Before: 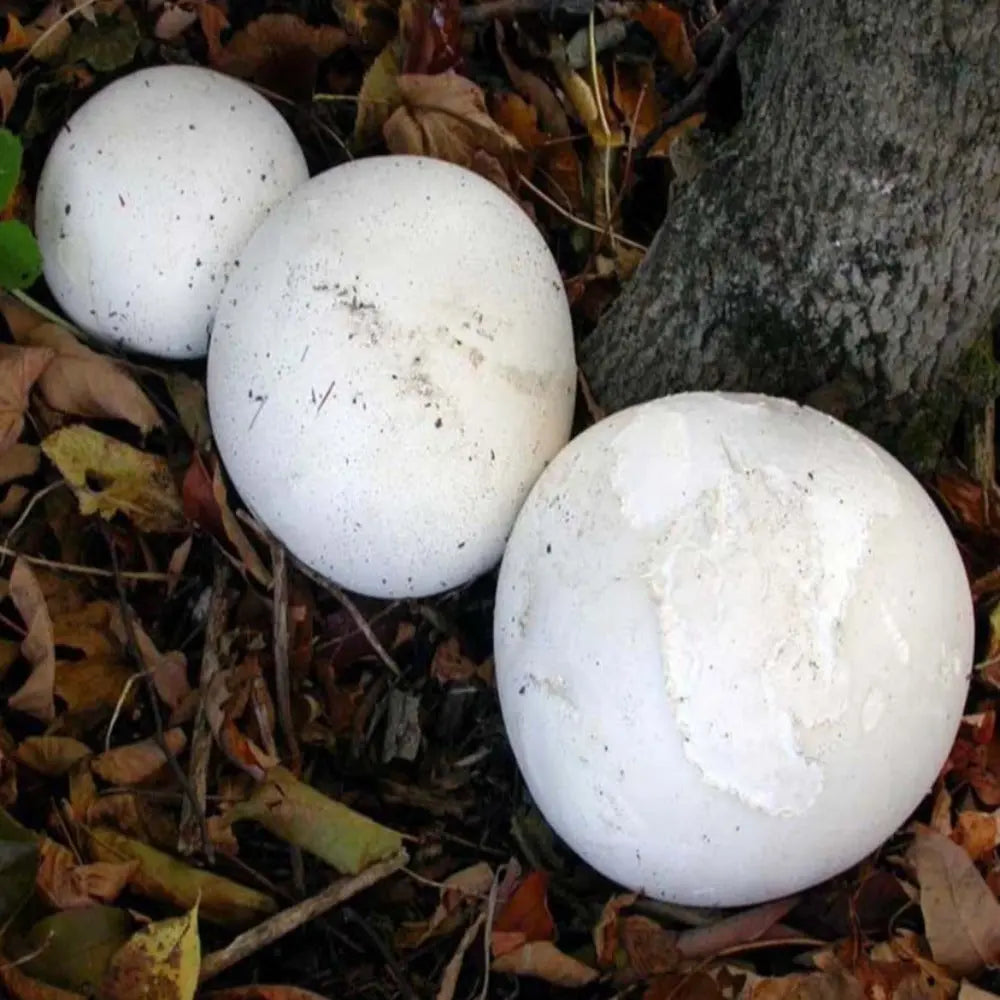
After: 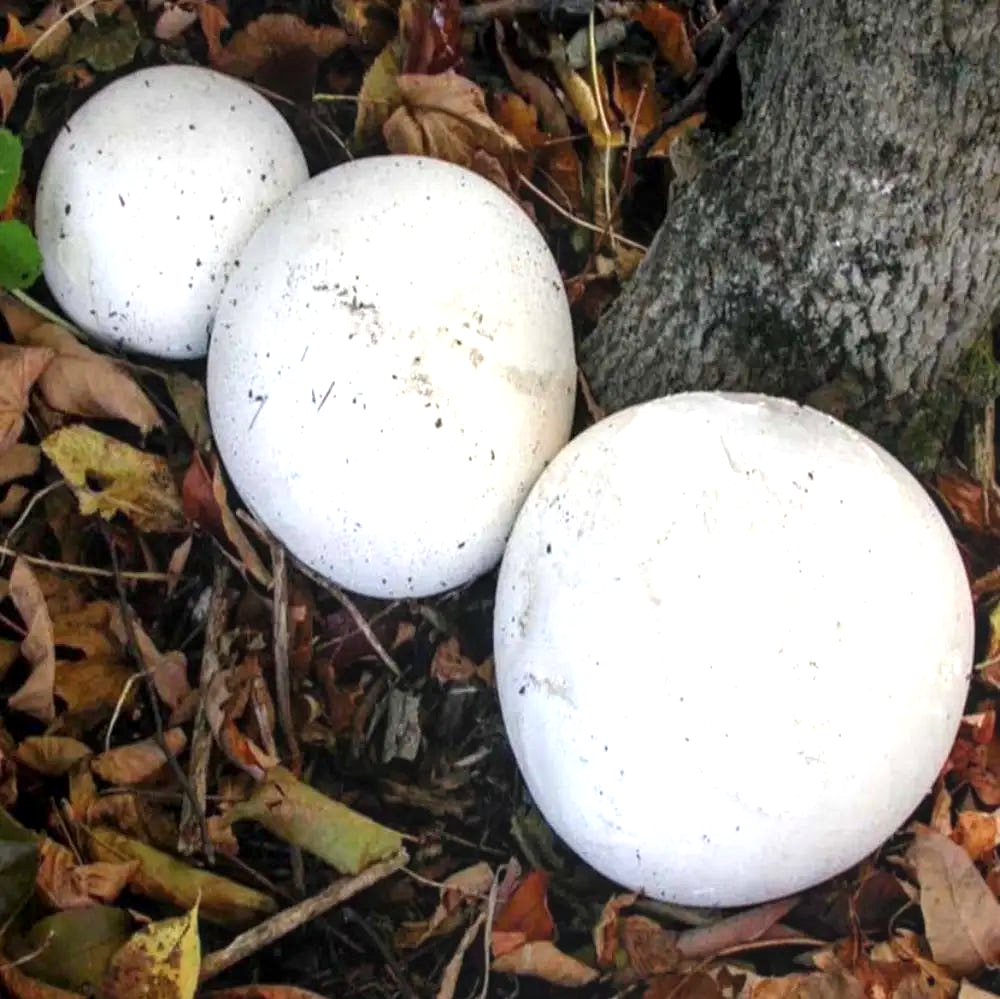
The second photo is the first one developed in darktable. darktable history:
crop: bottom 0.071%
local contrast: on, module defaults
exposure: exposure 0.669 EV, compensate highlight preservation false
